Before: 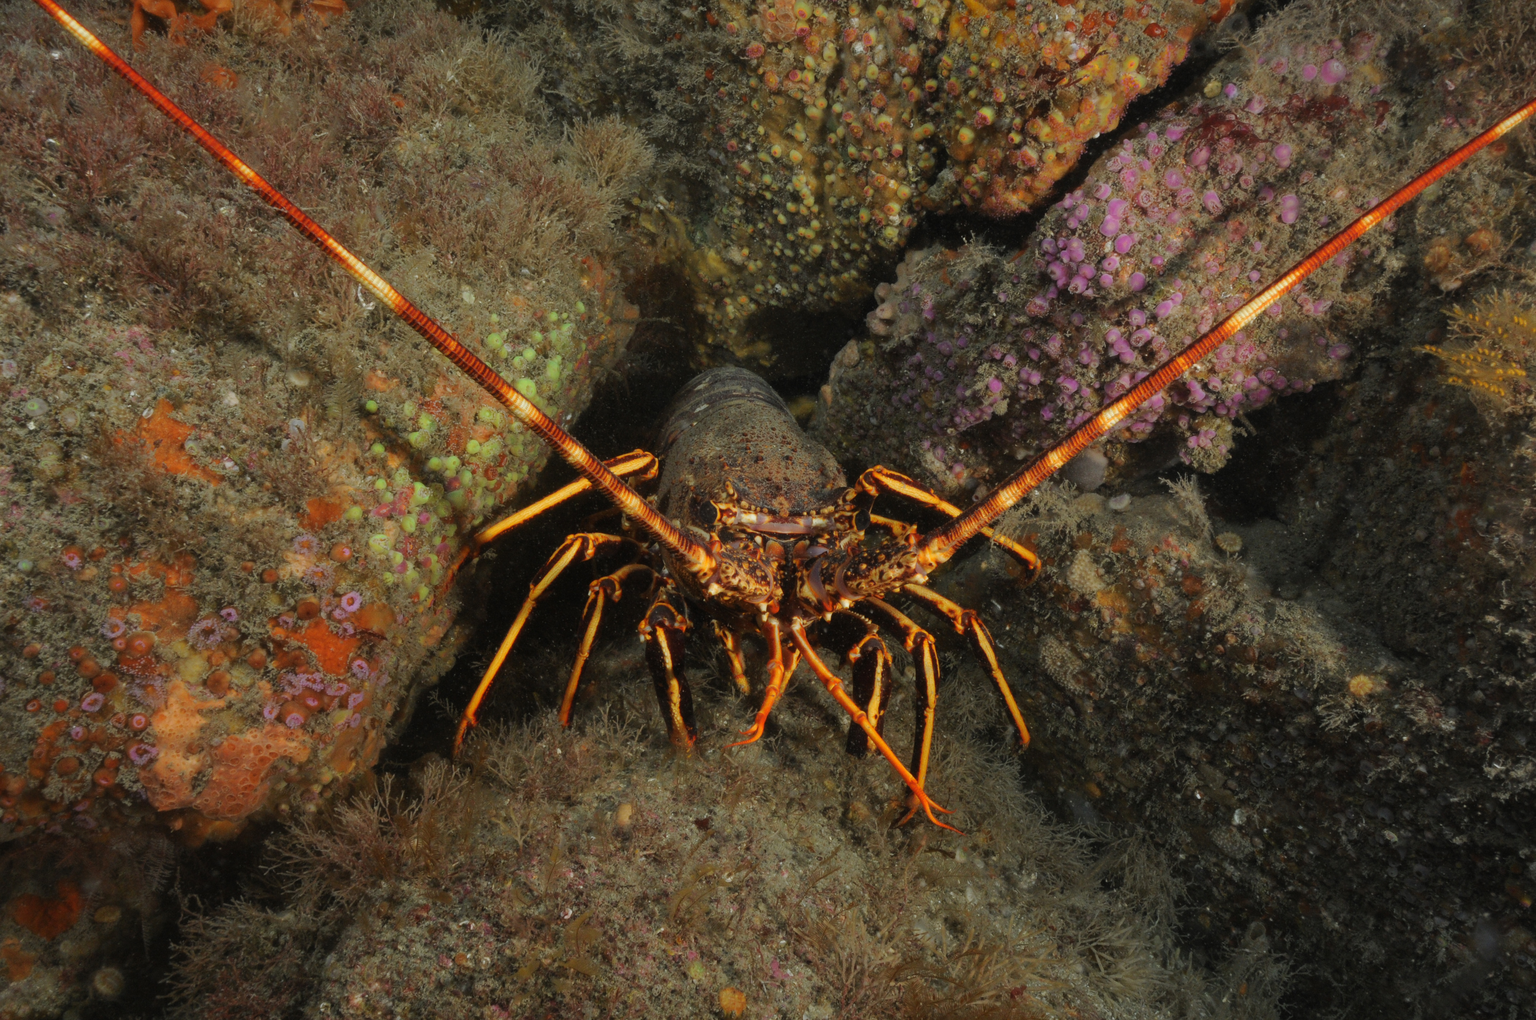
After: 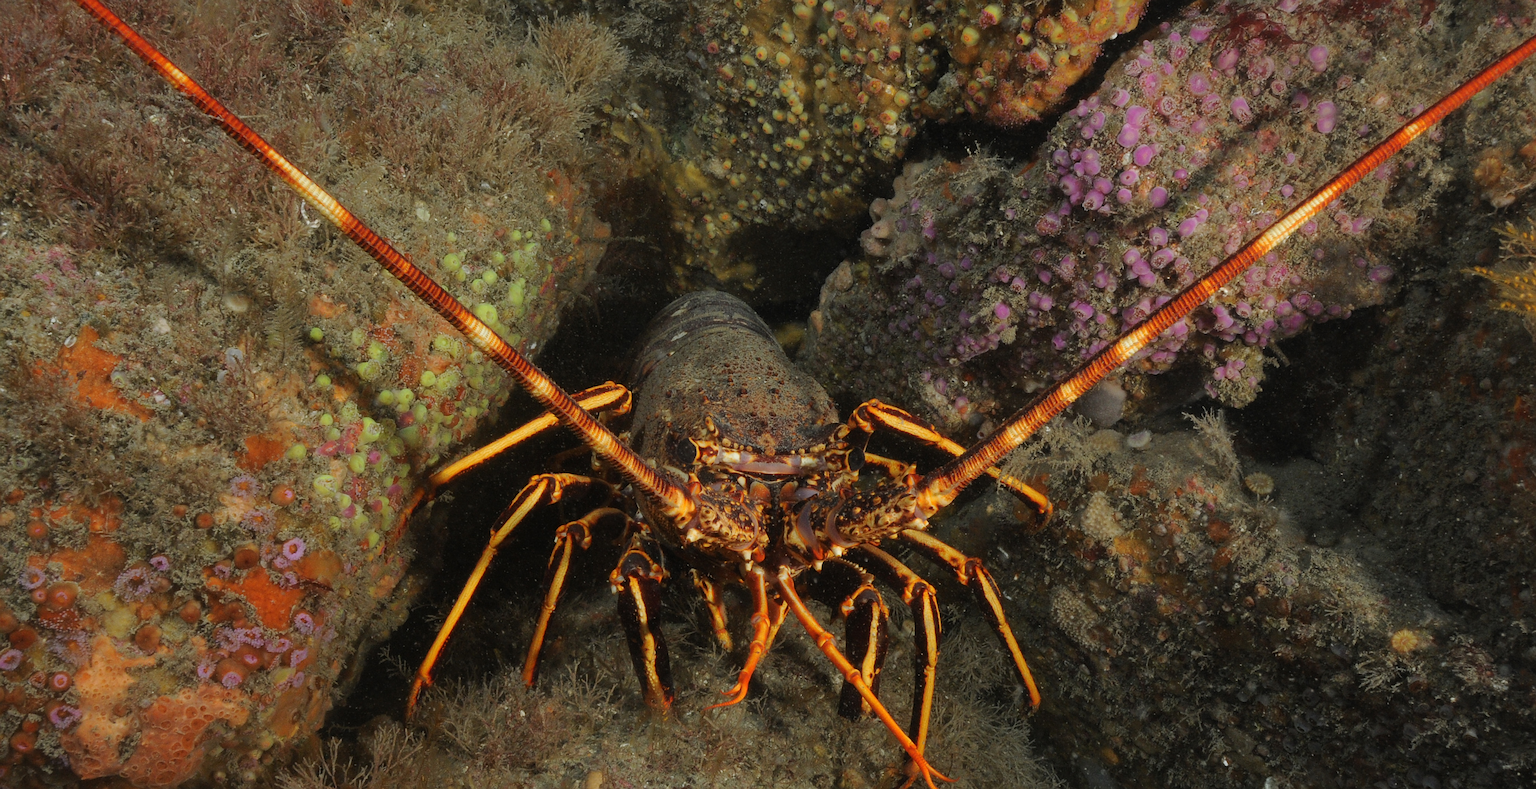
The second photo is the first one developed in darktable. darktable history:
color zones: curves: ch2 [(0, 0.5) (0.143, 0.5) (0.286, 0.489) (0.415, 0.421) (0.571, 0.5) (0.714, 0.5) (0.857, 0.5) (1, 0.5)]
crop: left 5.495%, top 10.109%, right 3.566%, bottom 19.478%
sharpen: on, module defaults
